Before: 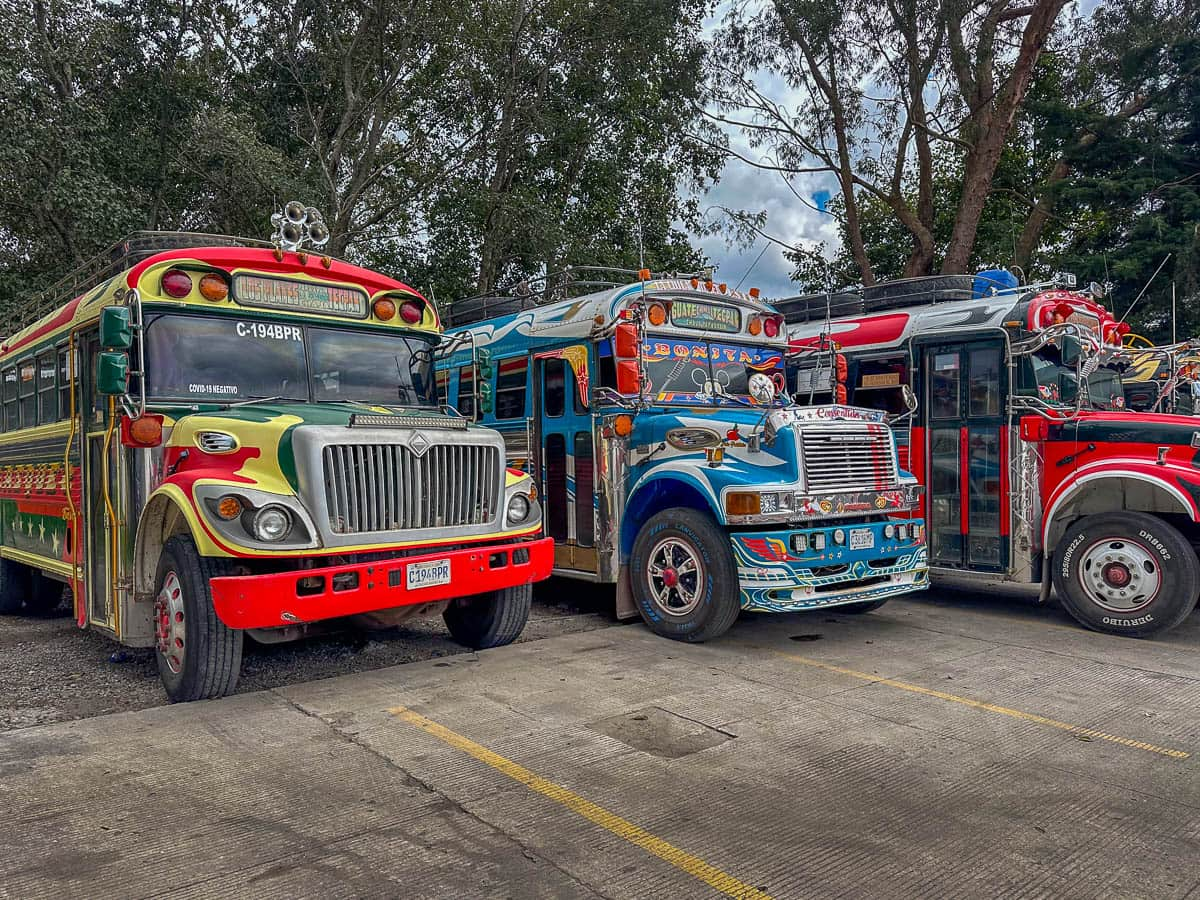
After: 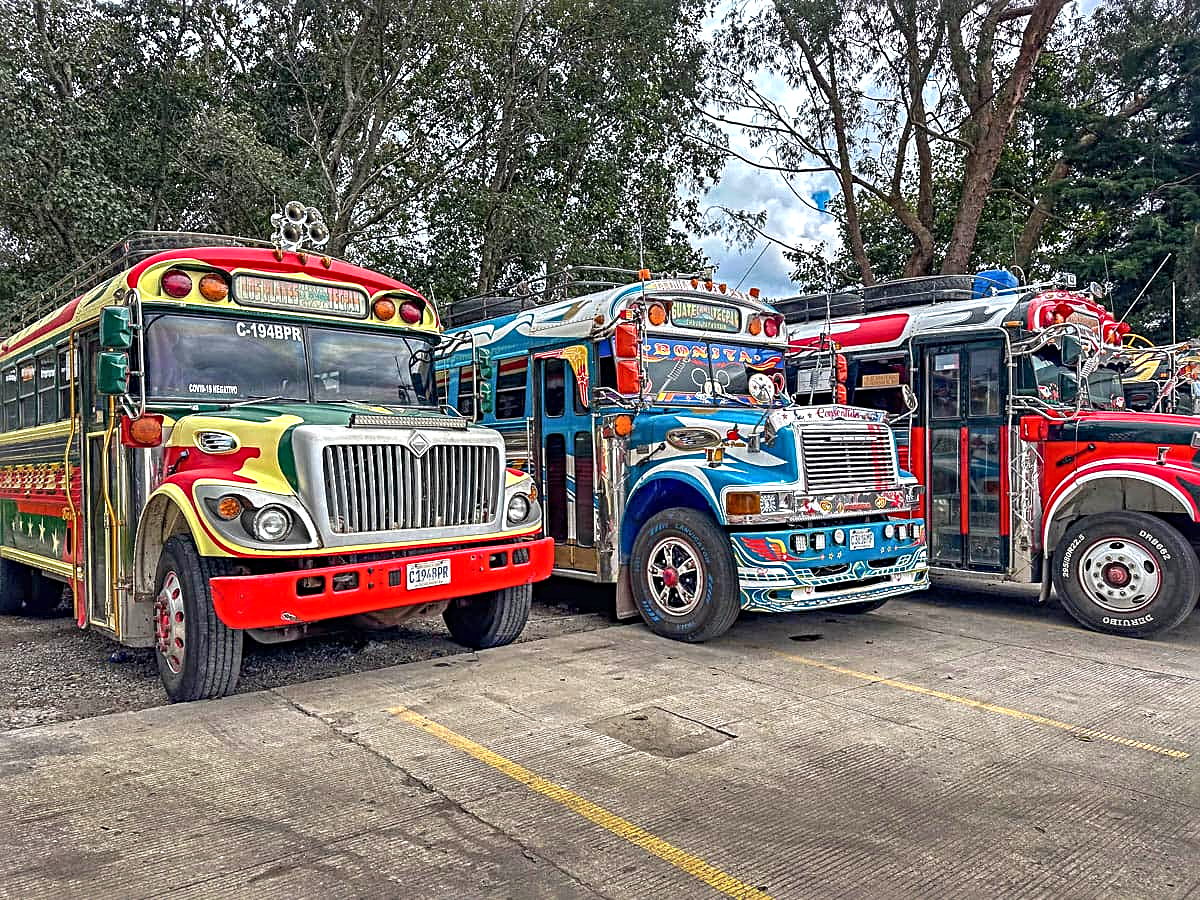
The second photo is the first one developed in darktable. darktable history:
sharpen: radius 3.993
exposure: black level correction 0, exposure 0.701 EV, compensate exposure bias true, compensate highlight preservation false
